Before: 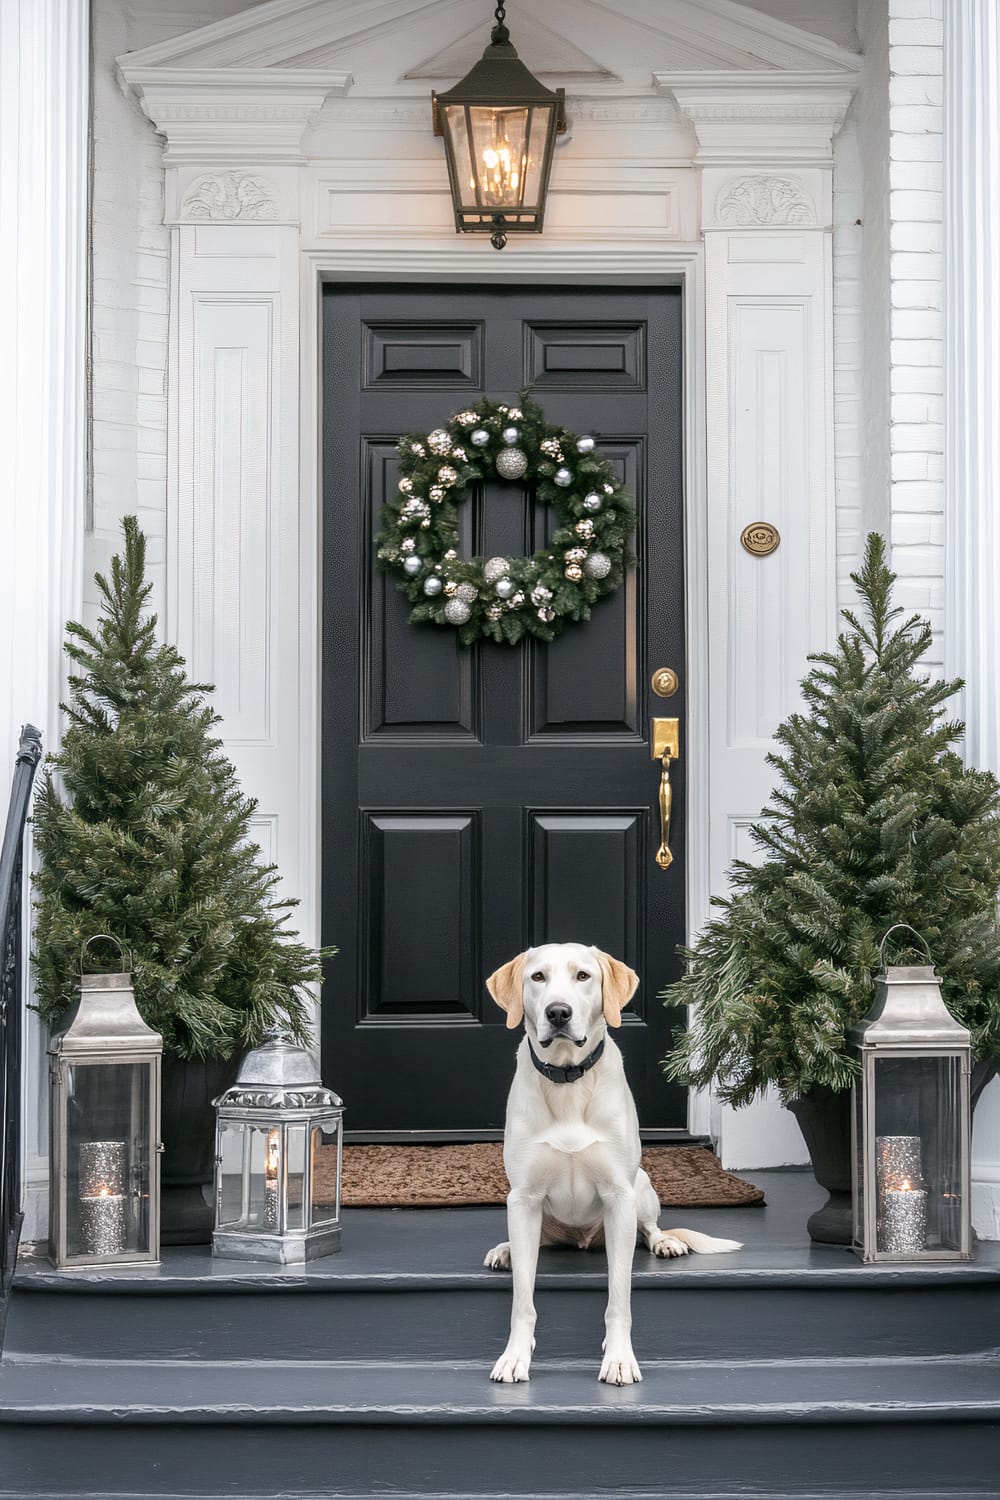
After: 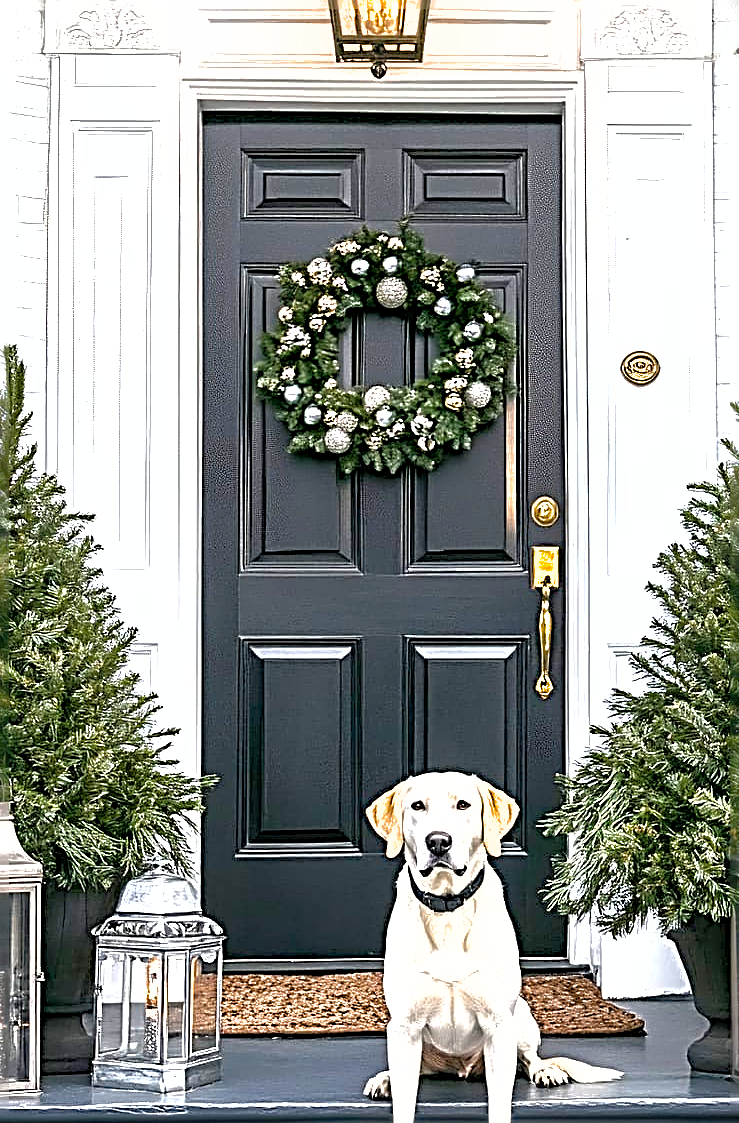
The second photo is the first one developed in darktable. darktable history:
sharpen: radius 3.204, amount 1.733
shadows and highlights: shadows color adjustment 97.99%, highlights color adjustment 57.95%
crop and rotate: left 12.081%, top 11.41%, right 13.973%, bottom 13.693%
tone equalizer: edges refinement/feathering 500, mask exposure compensation -1.57 EV, preserve details no
color balance rgb: linear chroma grading › shadows 31.721%, linear chroma grading › global chroma -2.267%, linear chroma grading › mid-tones 3.985%, perceptual saturation grading › global saturation 31.198%, perceptual brilliance grading › global brilliance 29.964%, contrast 4.884%
